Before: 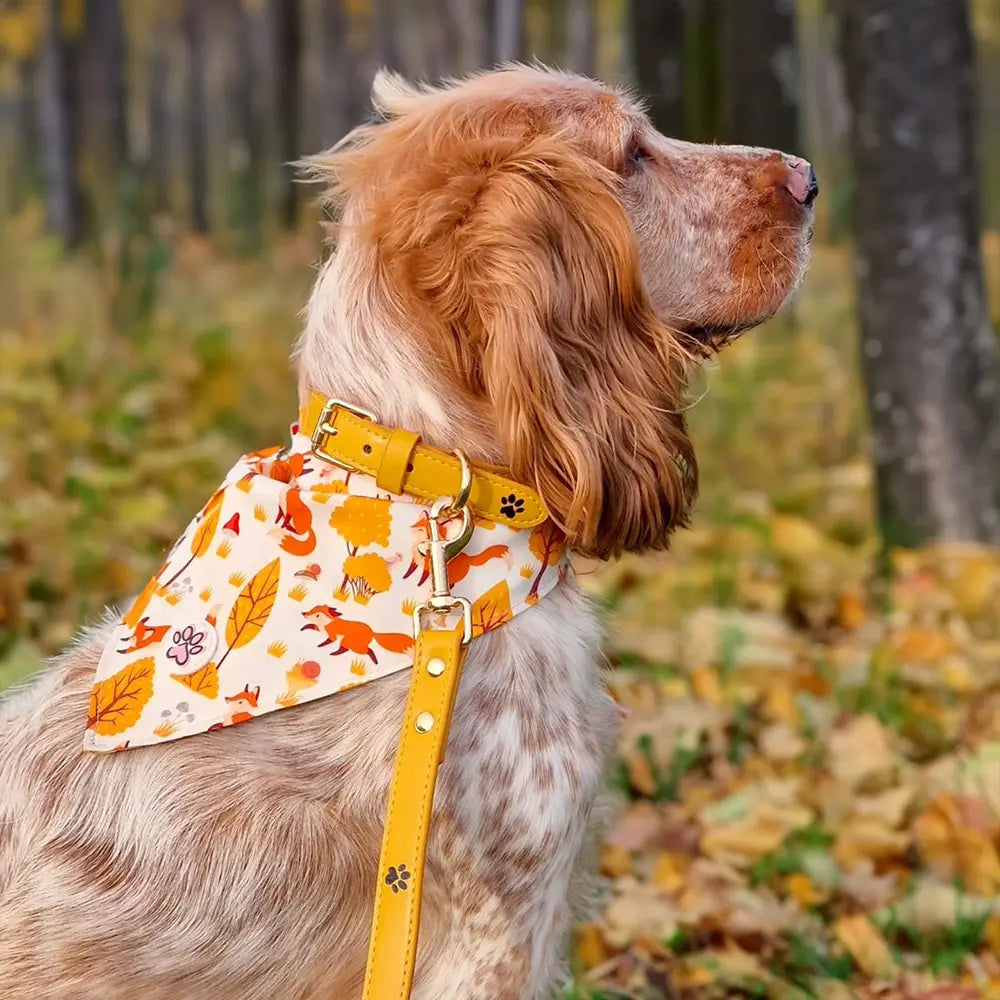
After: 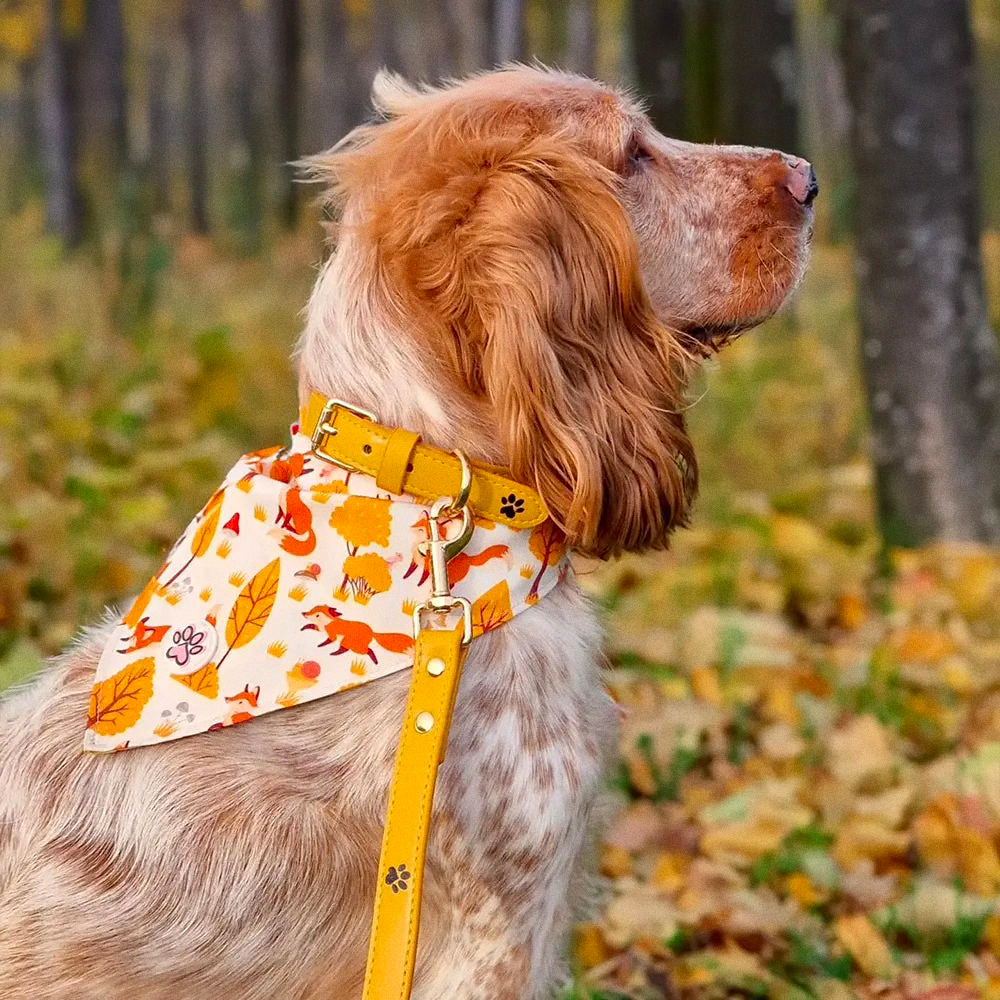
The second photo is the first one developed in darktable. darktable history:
color correction: saturation 1.11
grain: on, module defaults
